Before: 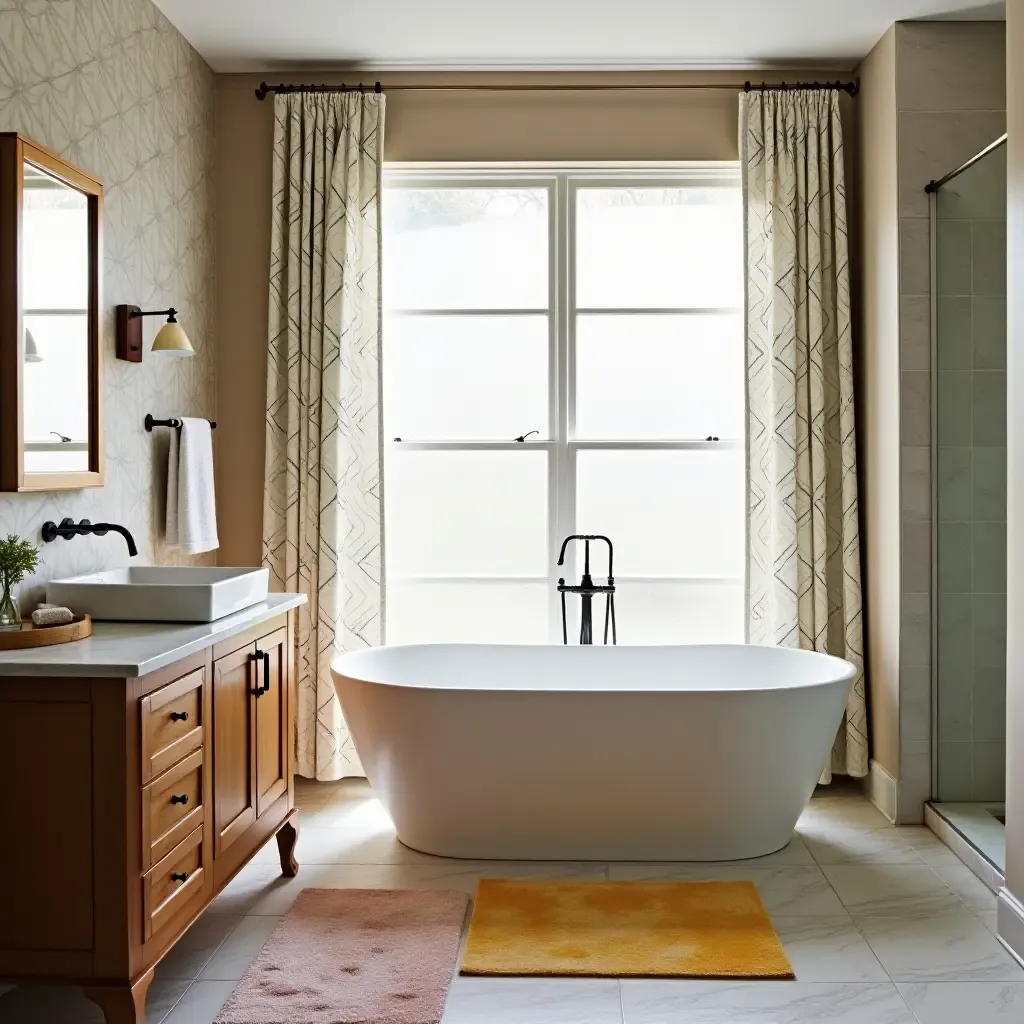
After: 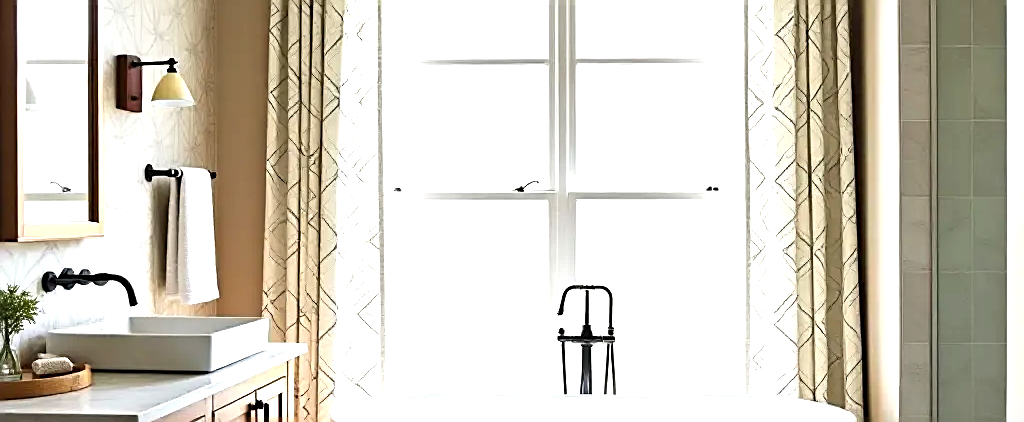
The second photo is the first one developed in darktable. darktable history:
sharpen: amount 0.554
crop and rotate: top 24.416%, bottom 34.342%
exposure: black level correction -0.001, exposure 0.903 EV, compensate highlight preservation false
